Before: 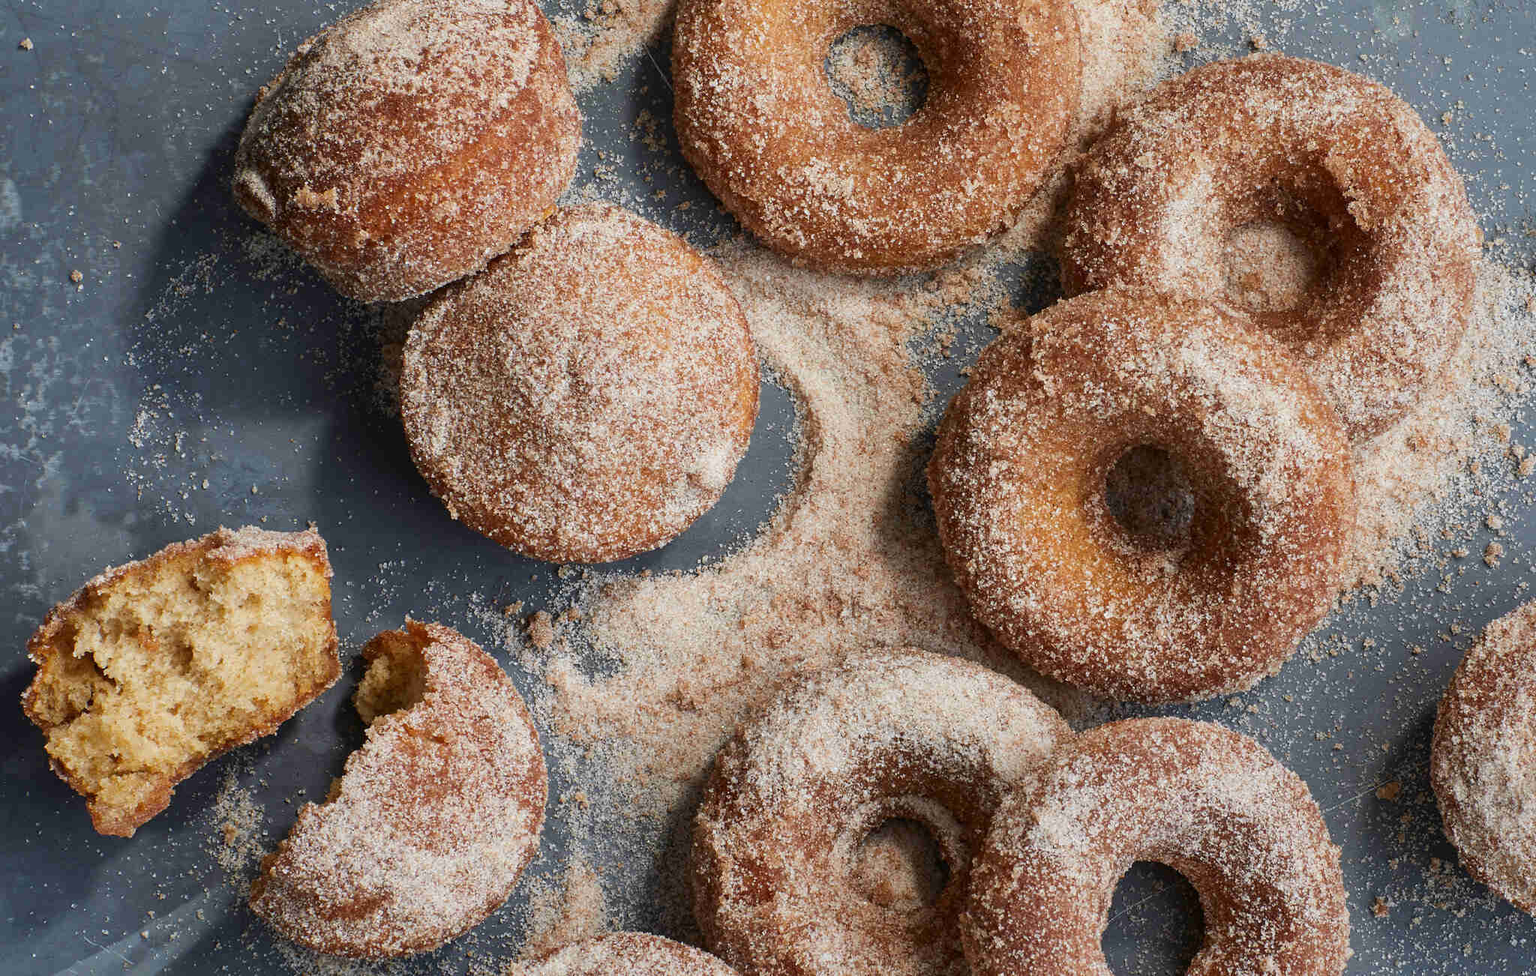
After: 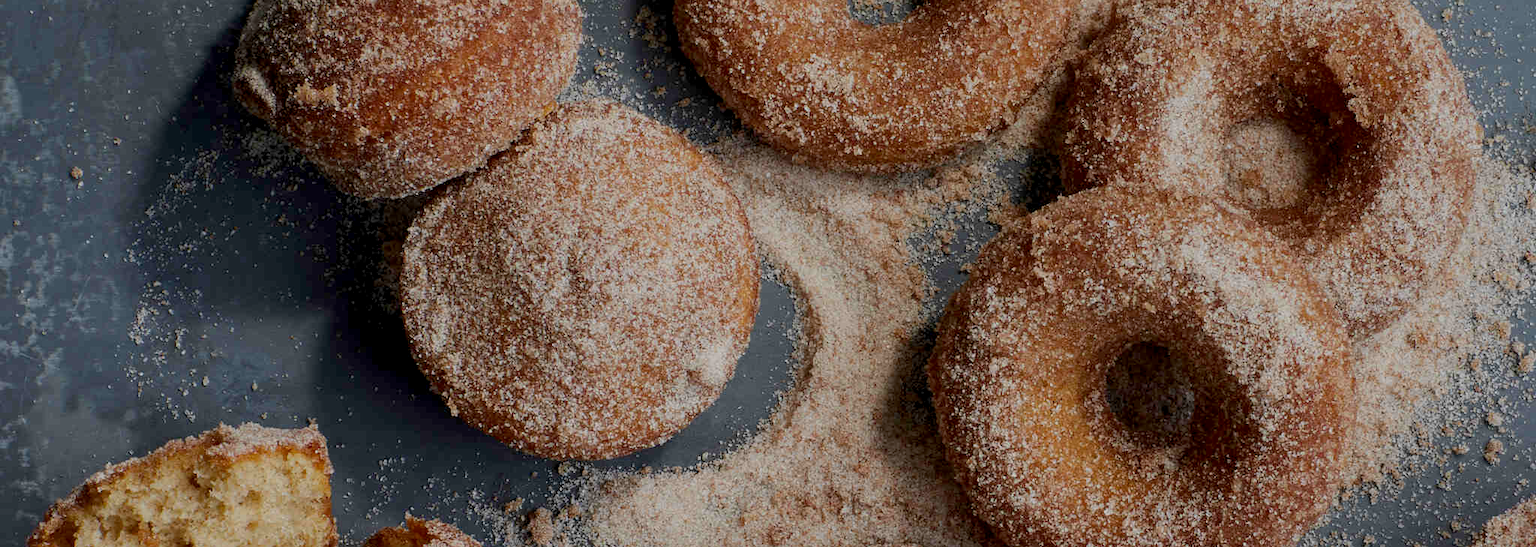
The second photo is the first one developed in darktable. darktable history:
exposure: black level correction 0.009, exposure -0.637 EV, compensate highlight preservation false
crop and rotate: top 10.605%, bottom 33.274%
